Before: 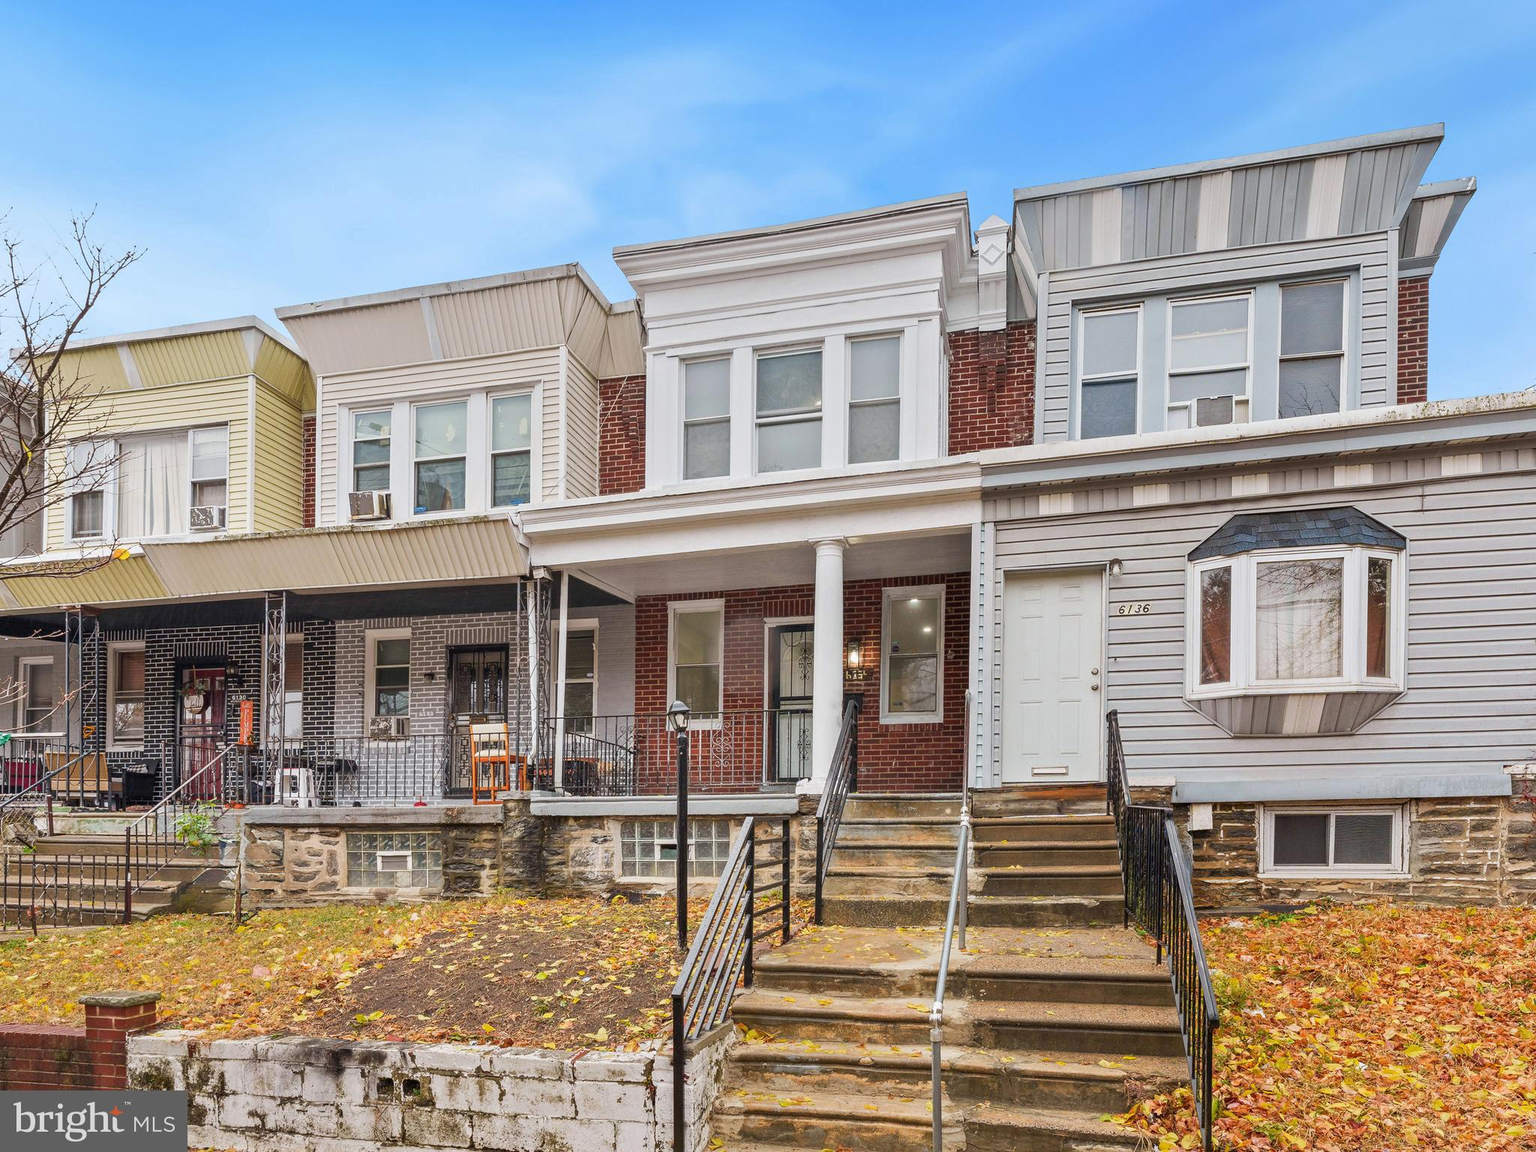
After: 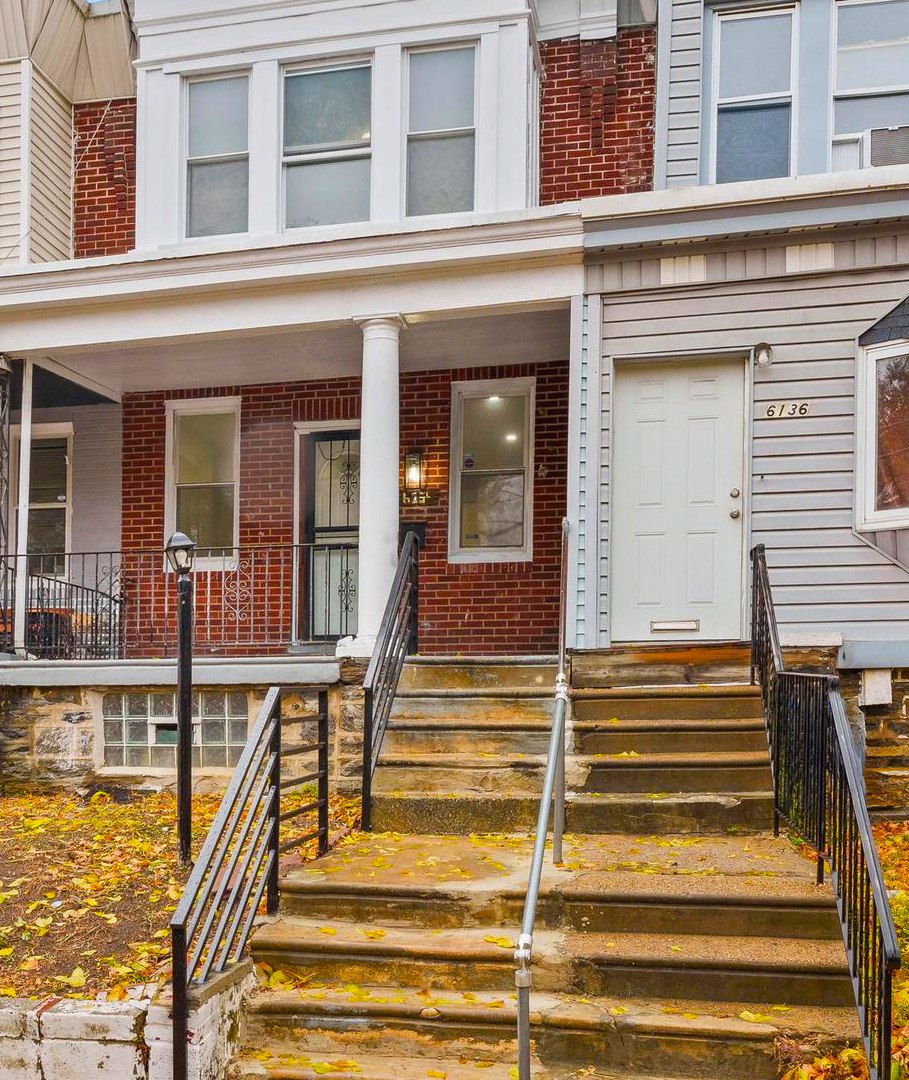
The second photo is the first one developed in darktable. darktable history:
crop: left 35.432%, top 26.233%, right 20.145%, bottom 3.432%
color balance rgb: linear chroma grading › global chroma 15%, perceptual saturation grading › global saturation 30%
